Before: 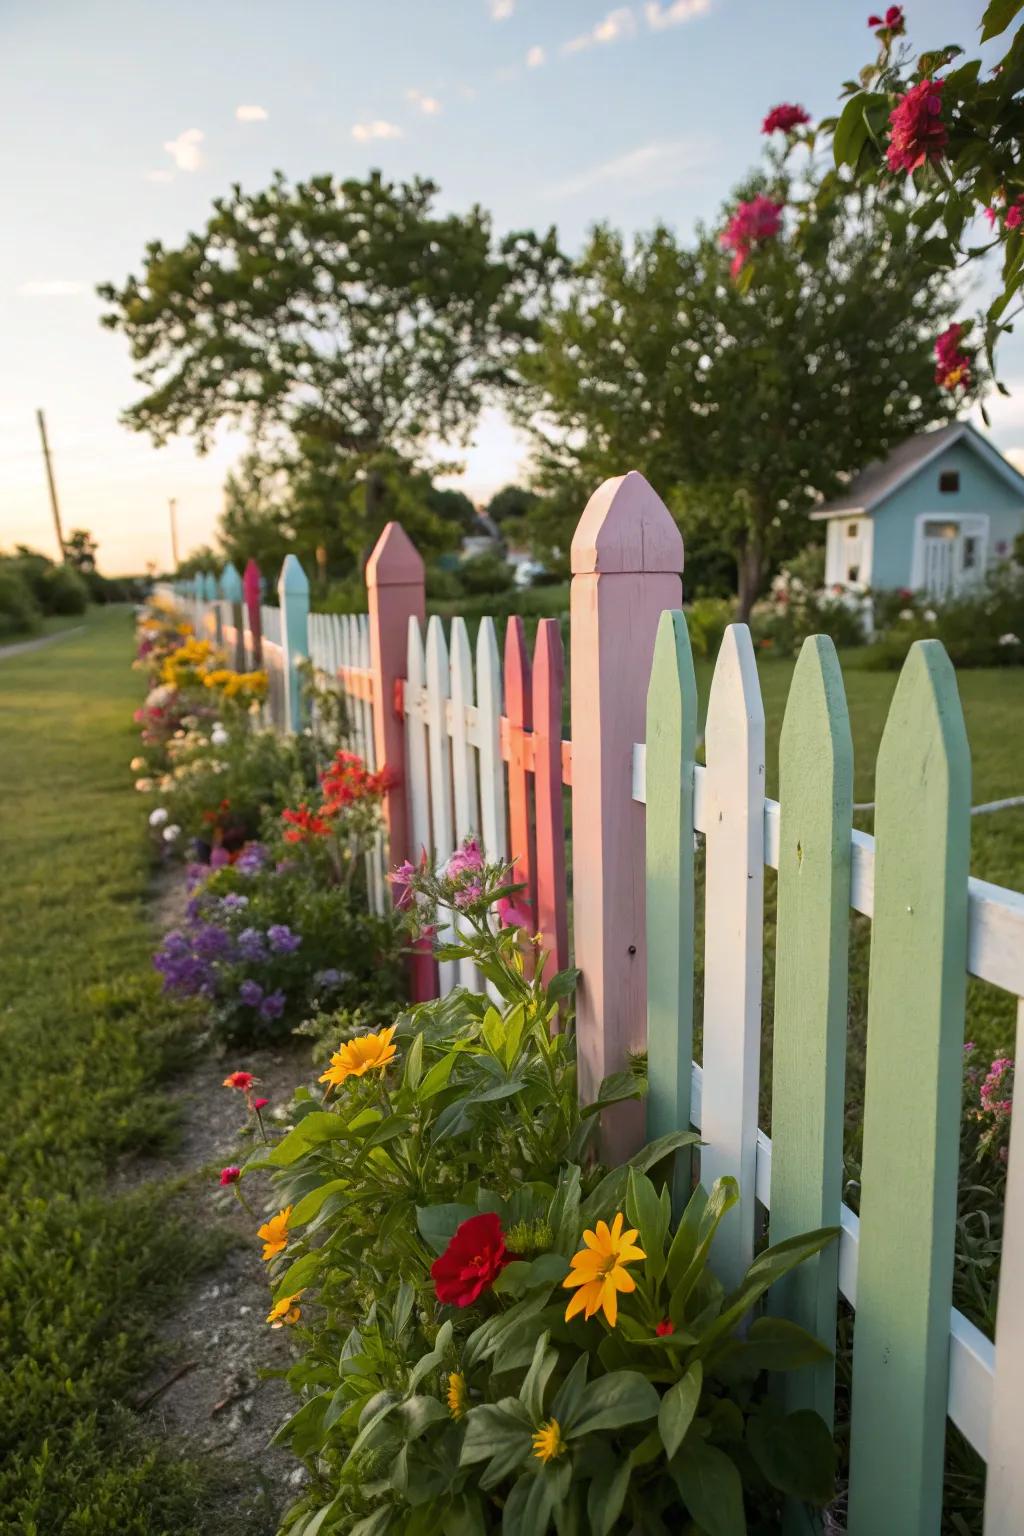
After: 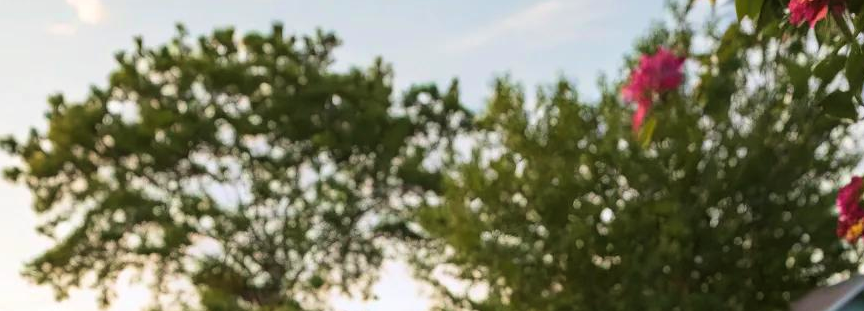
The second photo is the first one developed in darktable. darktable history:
velvia: on, module defaults
exposure: compensate highlight preservation false
crop and rotate: left 9.621%, top 9.599%, right 5.972%, bottom 70.106%
